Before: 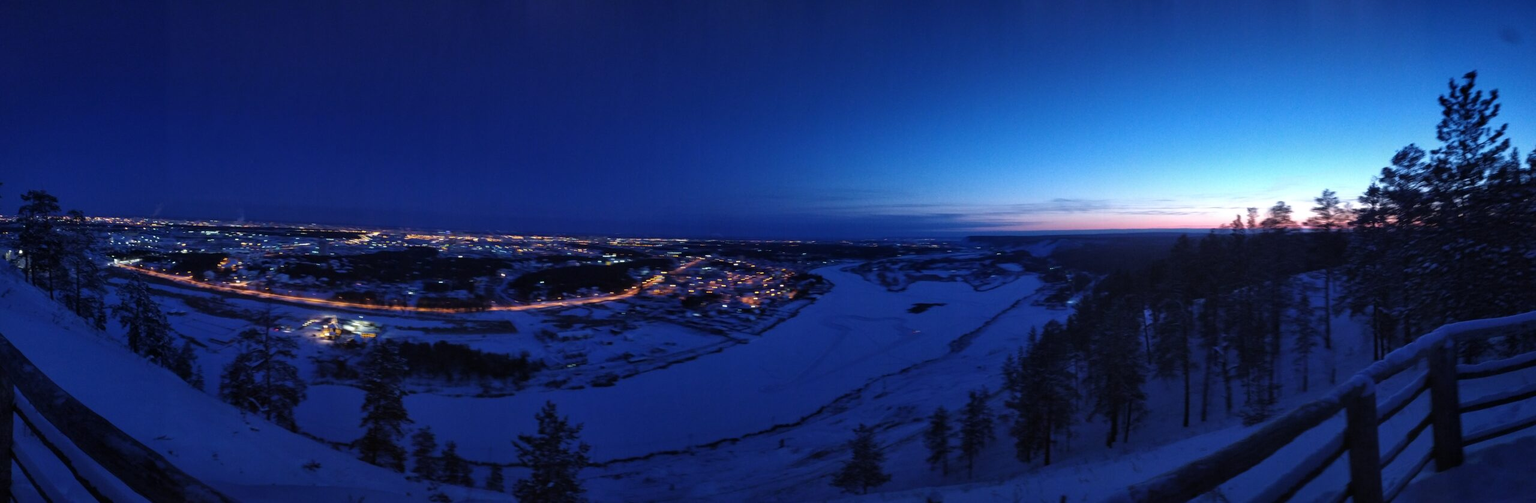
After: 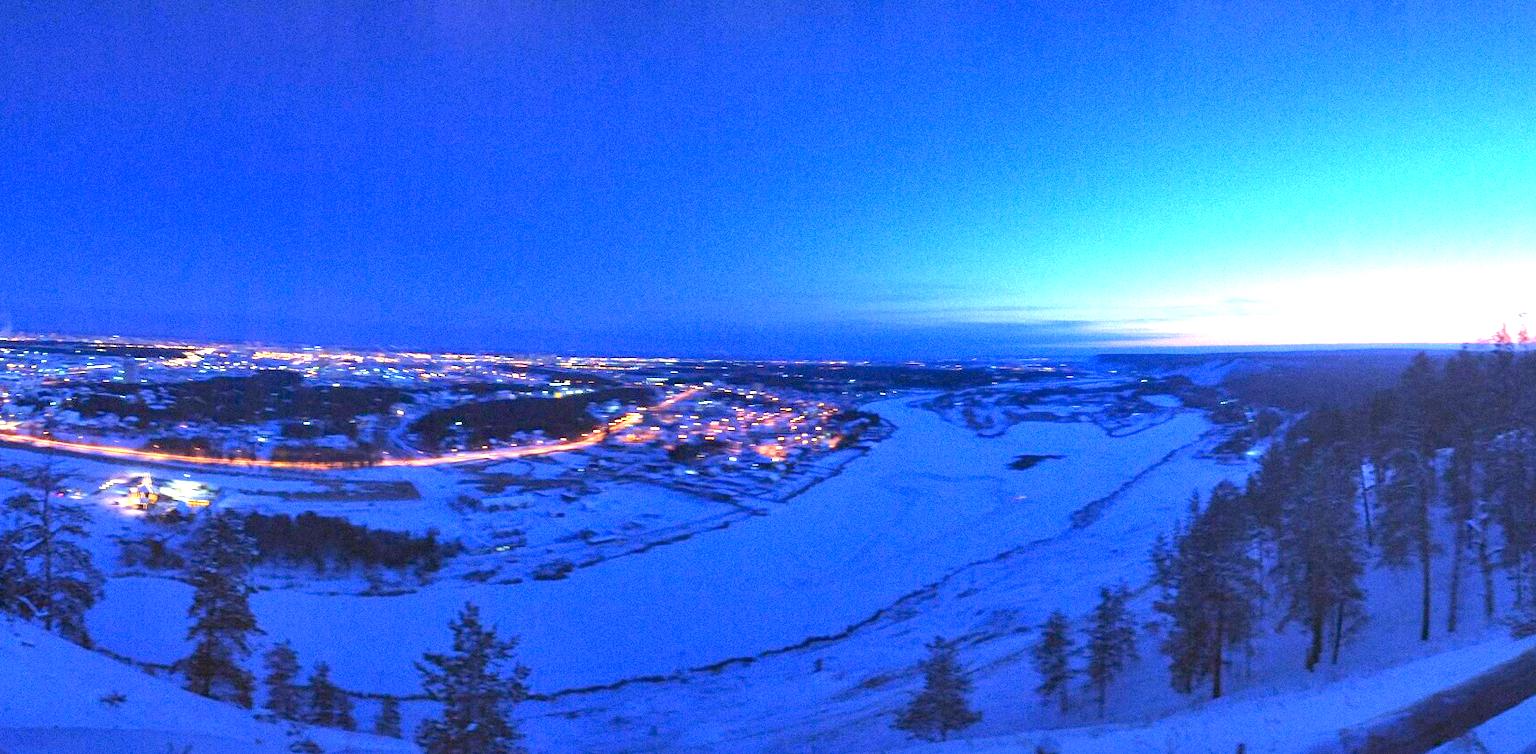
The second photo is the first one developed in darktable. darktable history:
exposure: black level correction 0, exposure 1.9 EV, compensate highlight preservation false
levels: levels [0, 0.43, 0.984]
grain: mid-tones bias 0%
crop: left 15.419%, right 17.914%
